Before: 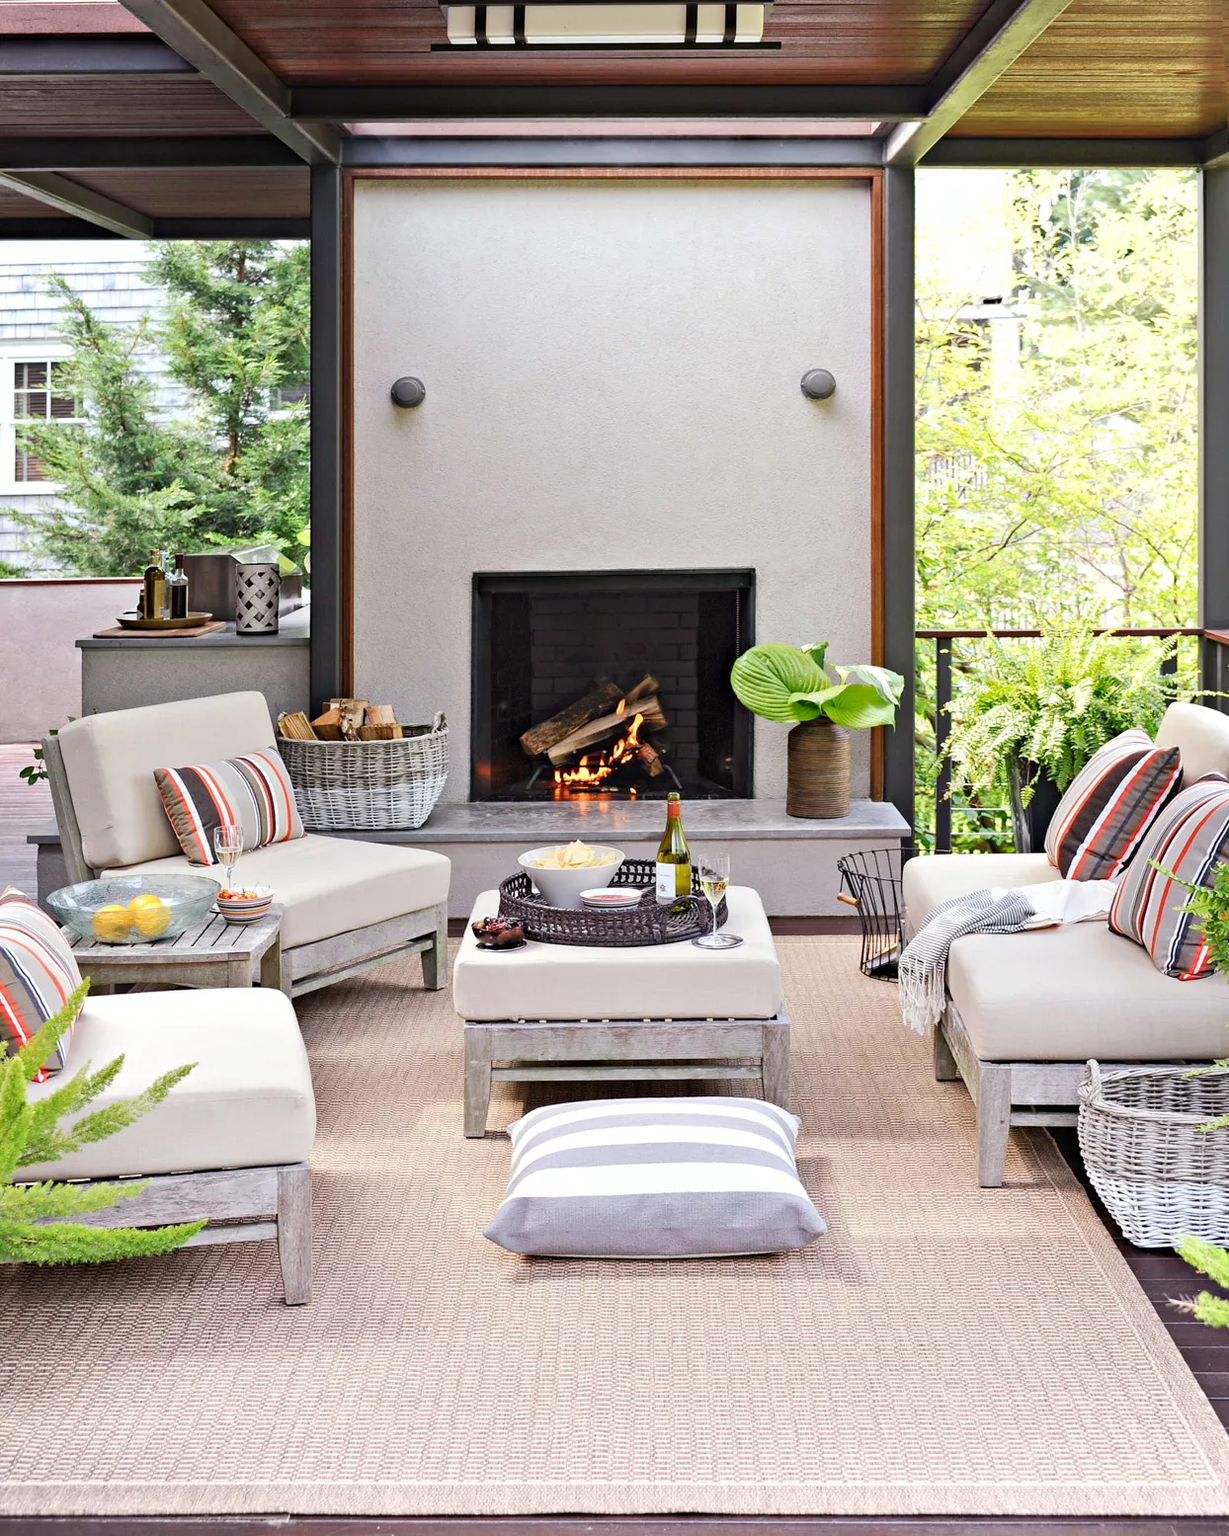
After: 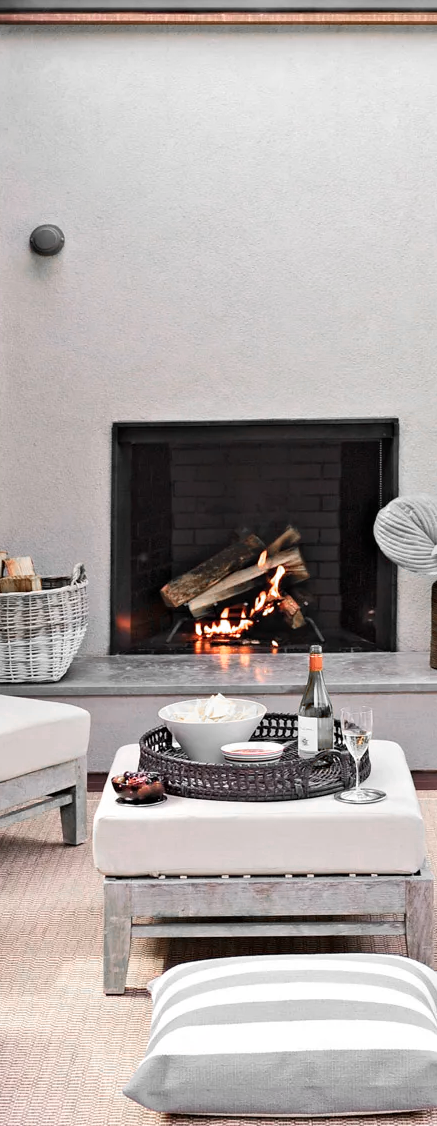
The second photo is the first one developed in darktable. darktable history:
crop and rotate: left 29.476%, top 10.214%, right 35.32%, bottom 17.333%
color zones: curves: ch0 [(0, 0.65) (0.096, 0.644) (0.221, 0.539) (0.429, 0.5) (0.571, 0.5) (0.714, 0.5) (0.857, 0.5) (1, 0.65)]; ch1 [(0, 0.5) (0.143, 0.5) (0.257, -0.002) (0.429, 0.04) (0.571, -0.001) (0.714, -0.015) (0.857, 0.024) (1, 0.5)]
